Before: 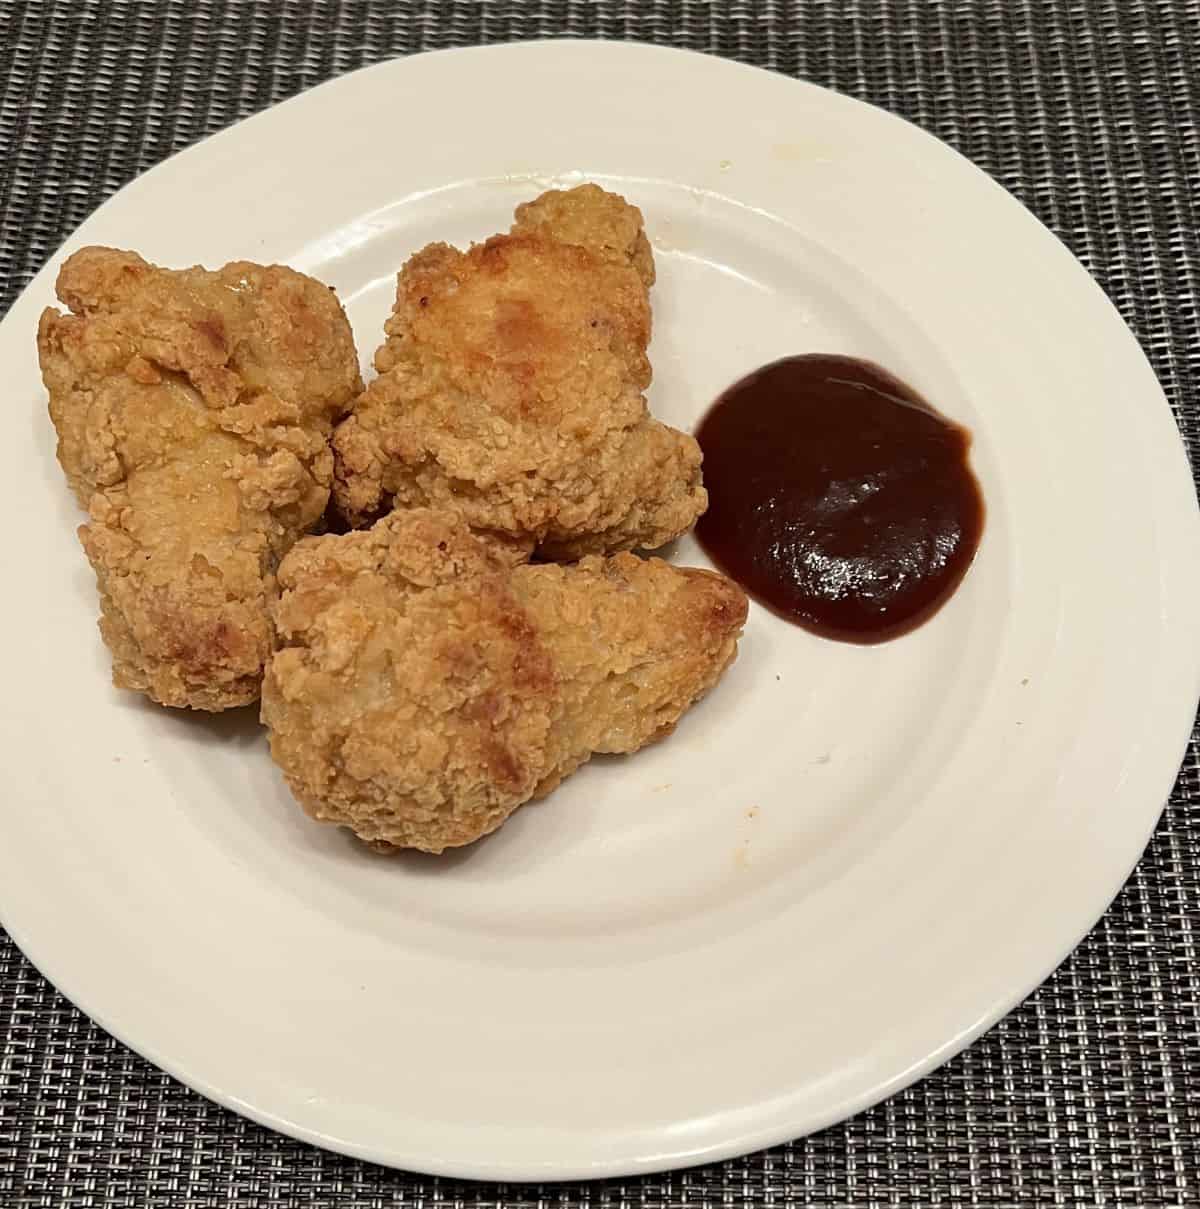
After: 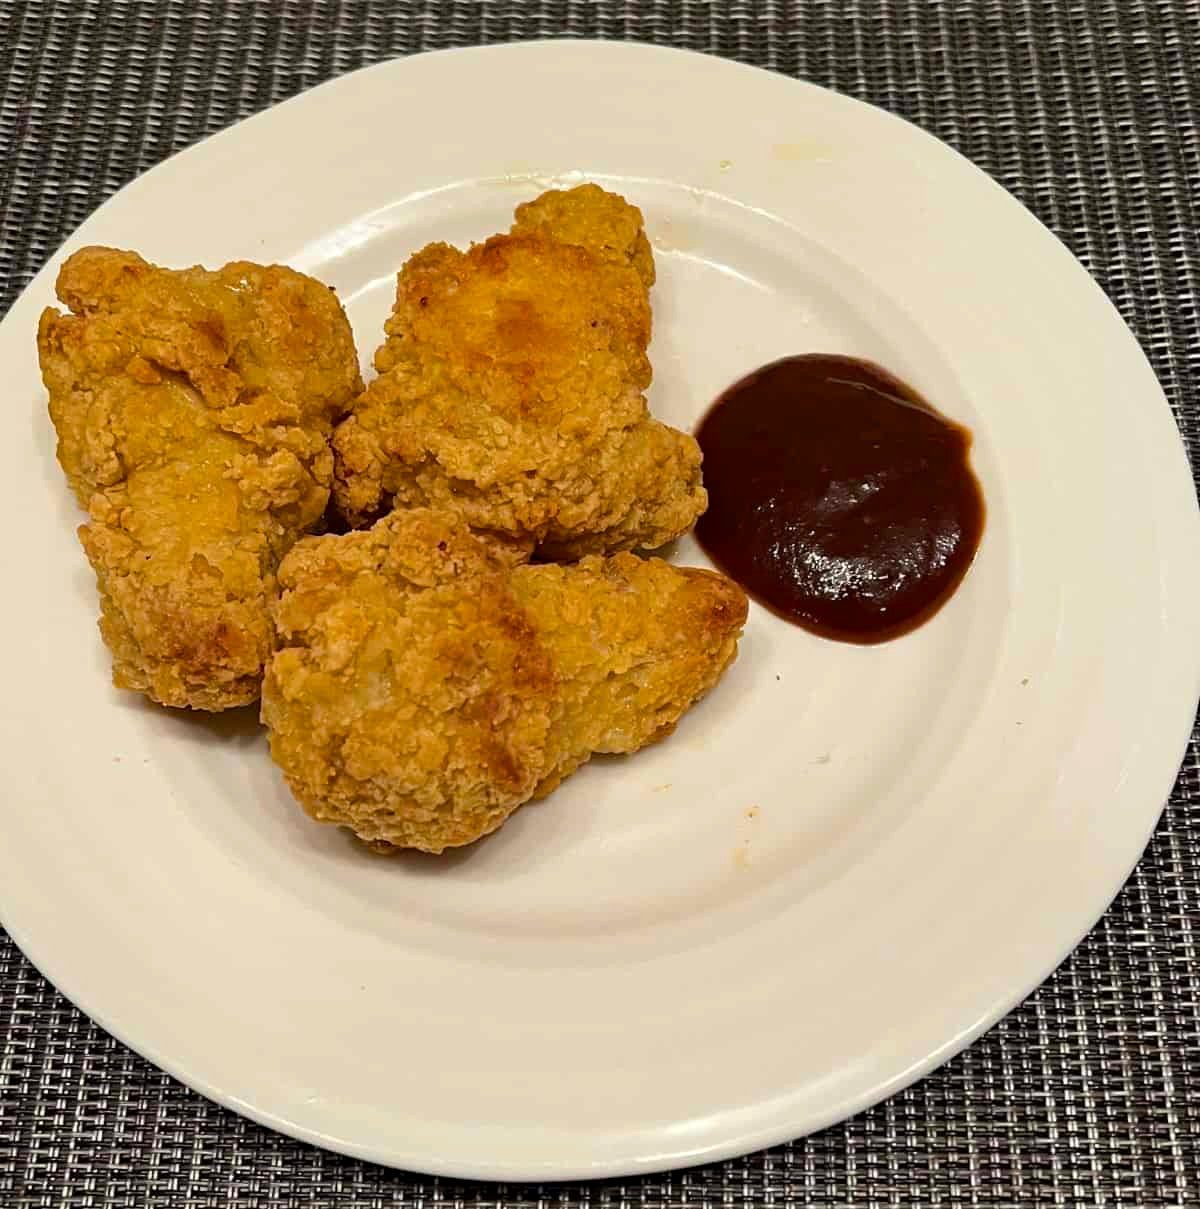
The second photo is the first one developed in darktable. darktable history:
haze removal: compatibility mode true
color balance rgb: shadows lift › hue 86.01°, linear chroma grading › global chroma 14.643%, perceptual saturation grading › global saturation 17.919%
